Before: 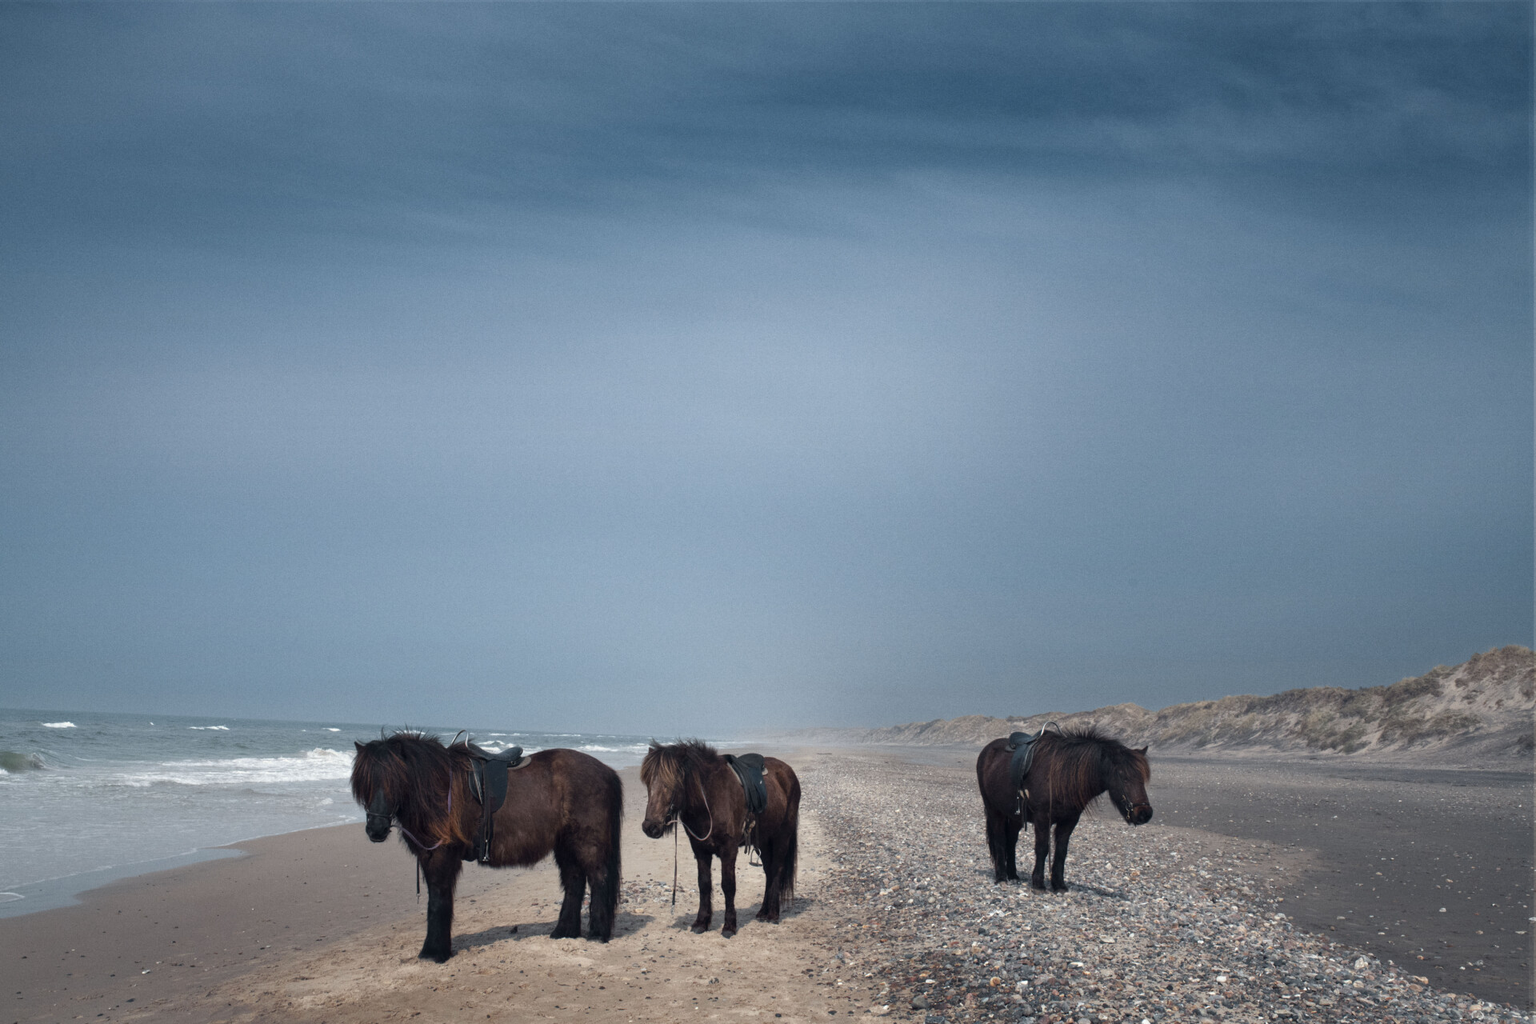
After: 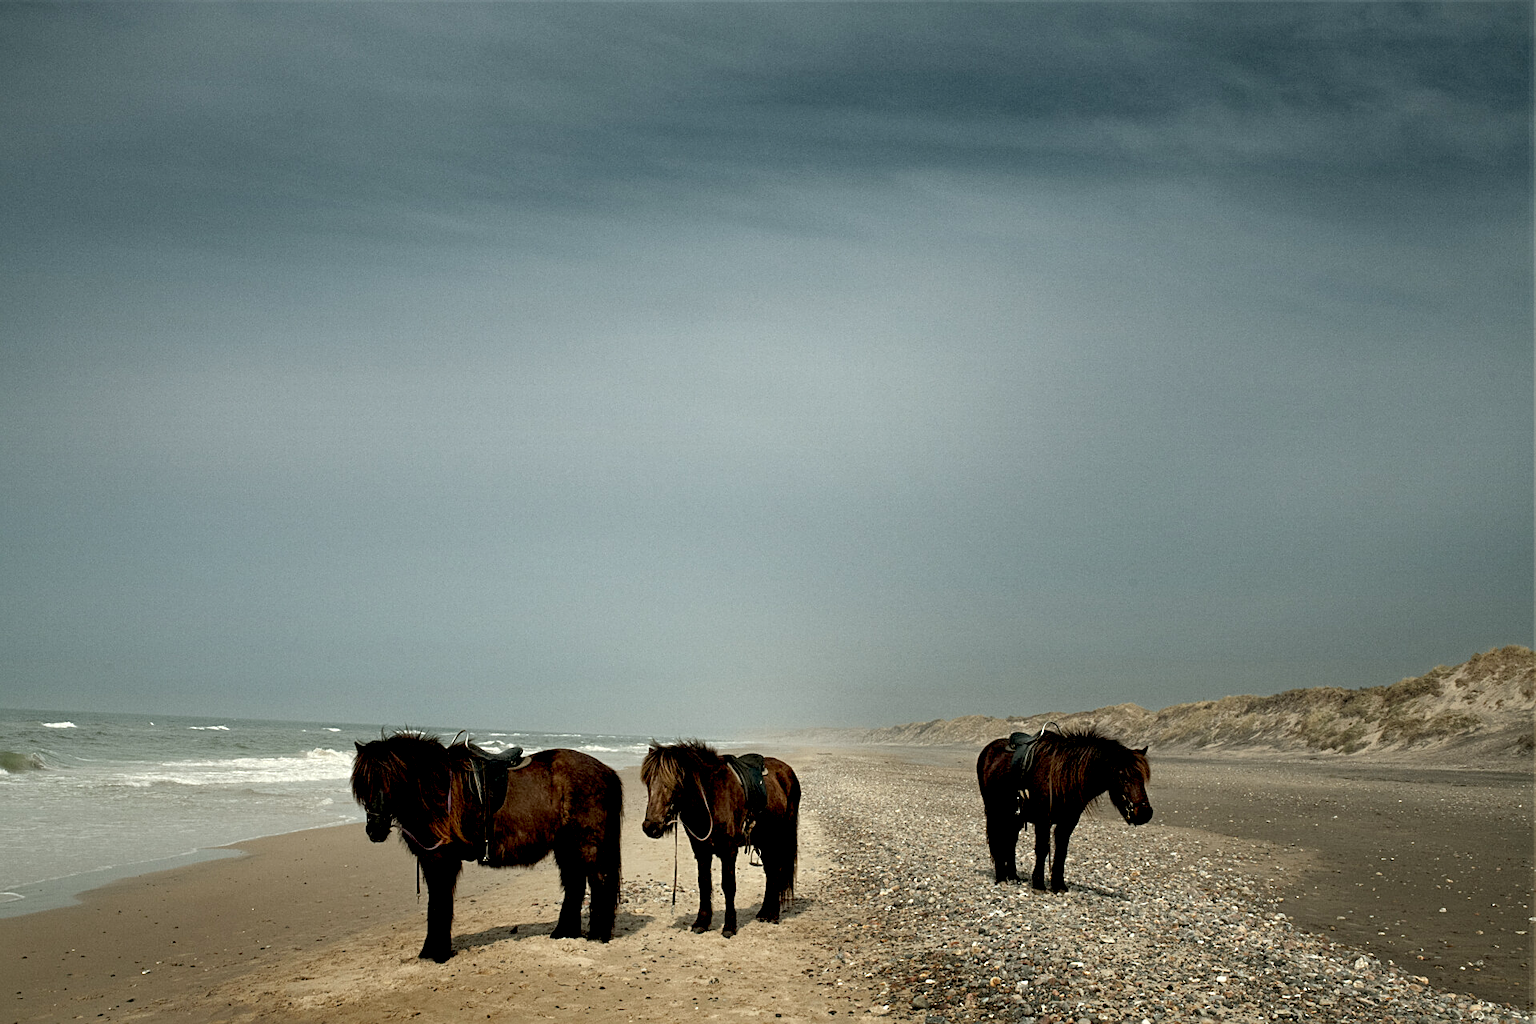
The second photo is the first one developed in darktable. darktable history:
exposure: black level correction 0.026, exposure 0.184 EV, compensate highlight preservation false
color correction: highlights a* -1.6, highlights b* 10.29, shadows a* 0.539, shadows b* 19.49
sharpen: on, module defaults
